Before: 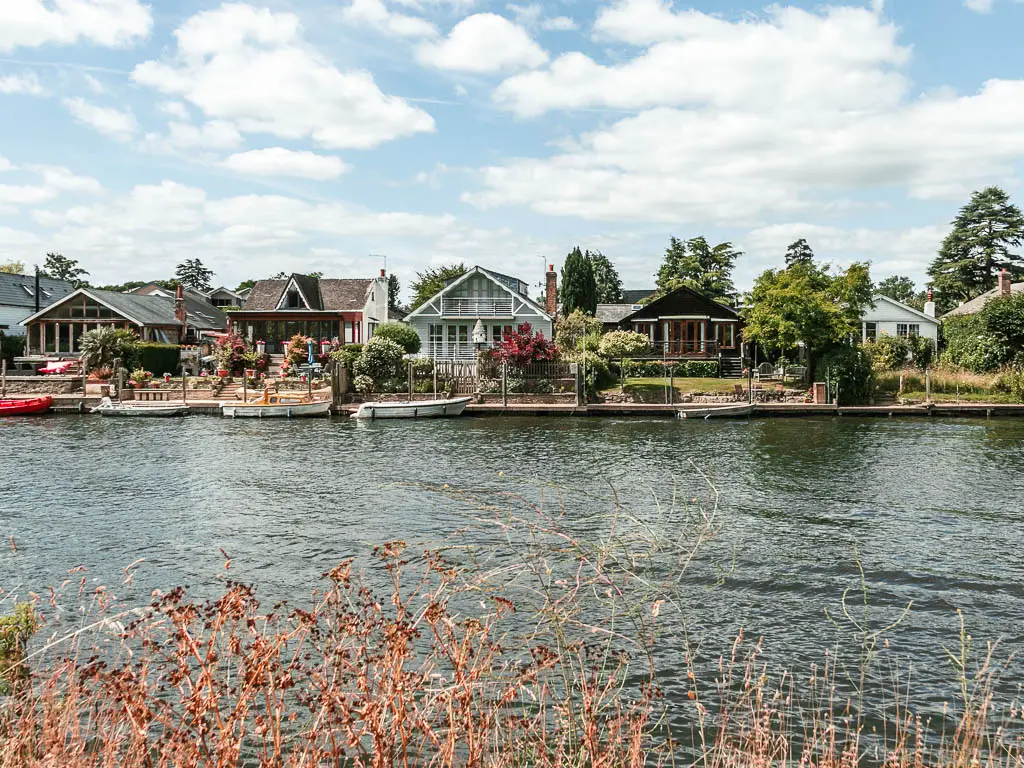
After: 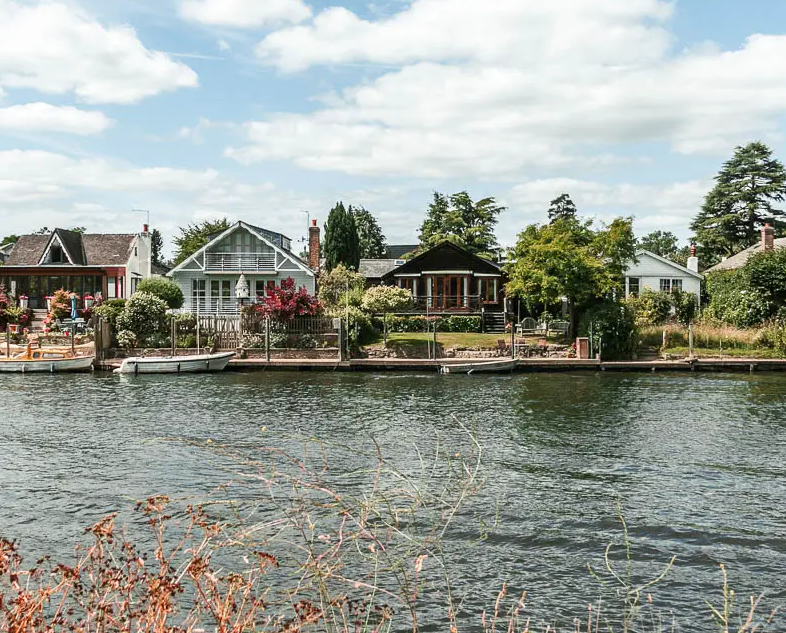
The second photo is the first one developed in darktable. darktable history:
crop: left 23.156%, top 5.872%, bottom 11.591%
